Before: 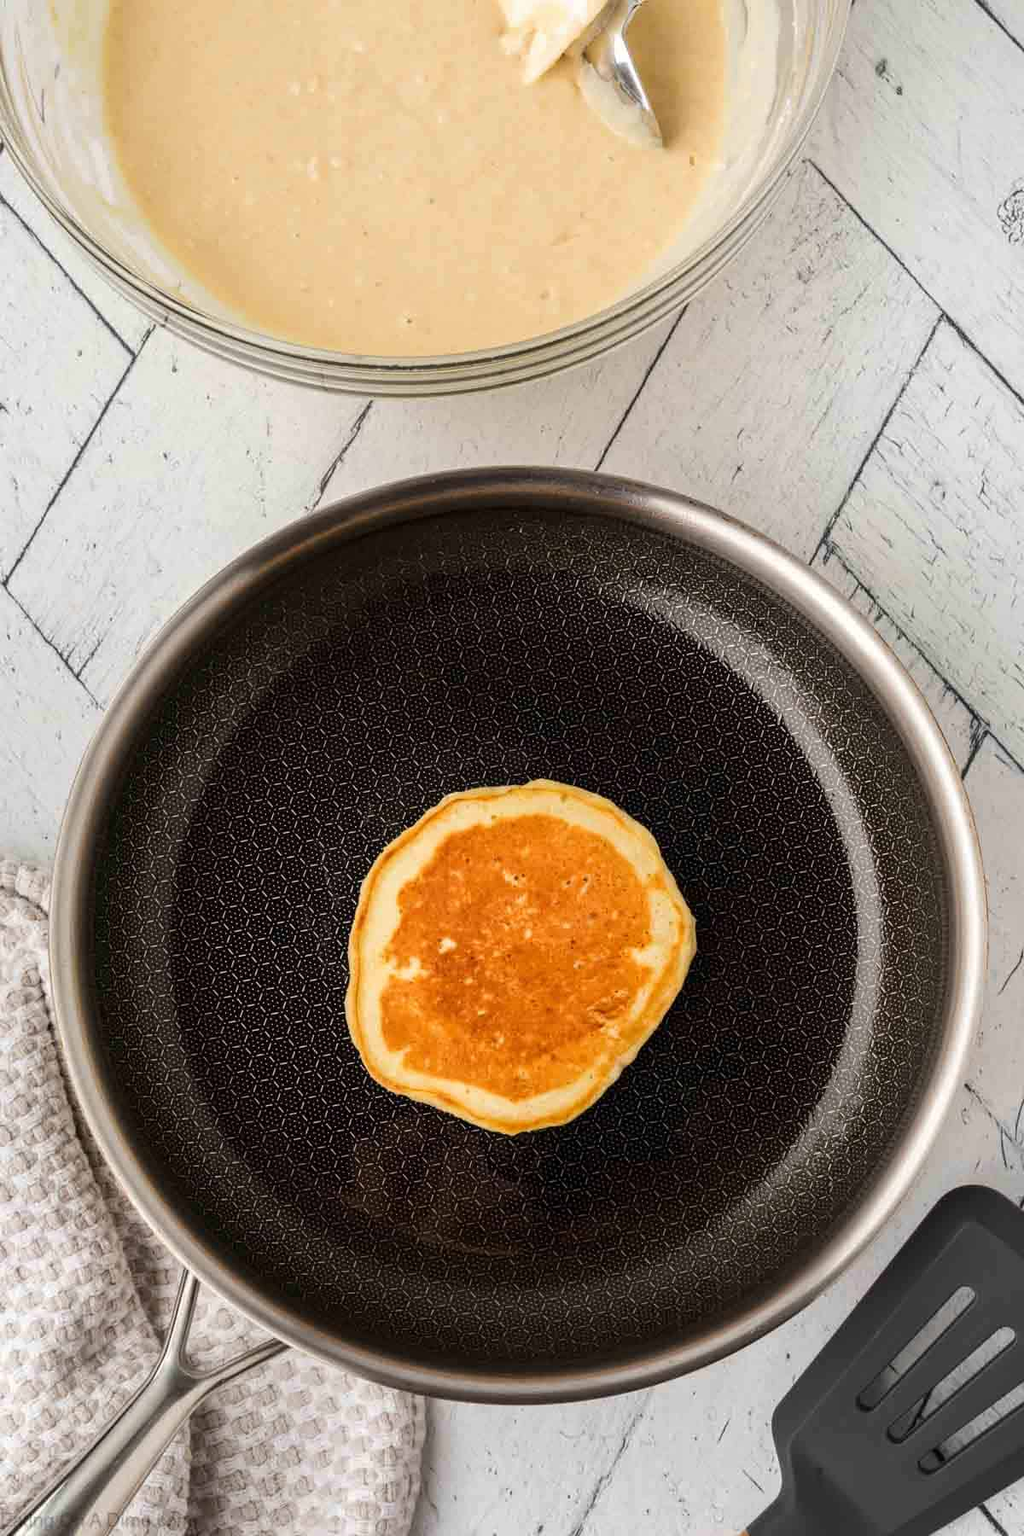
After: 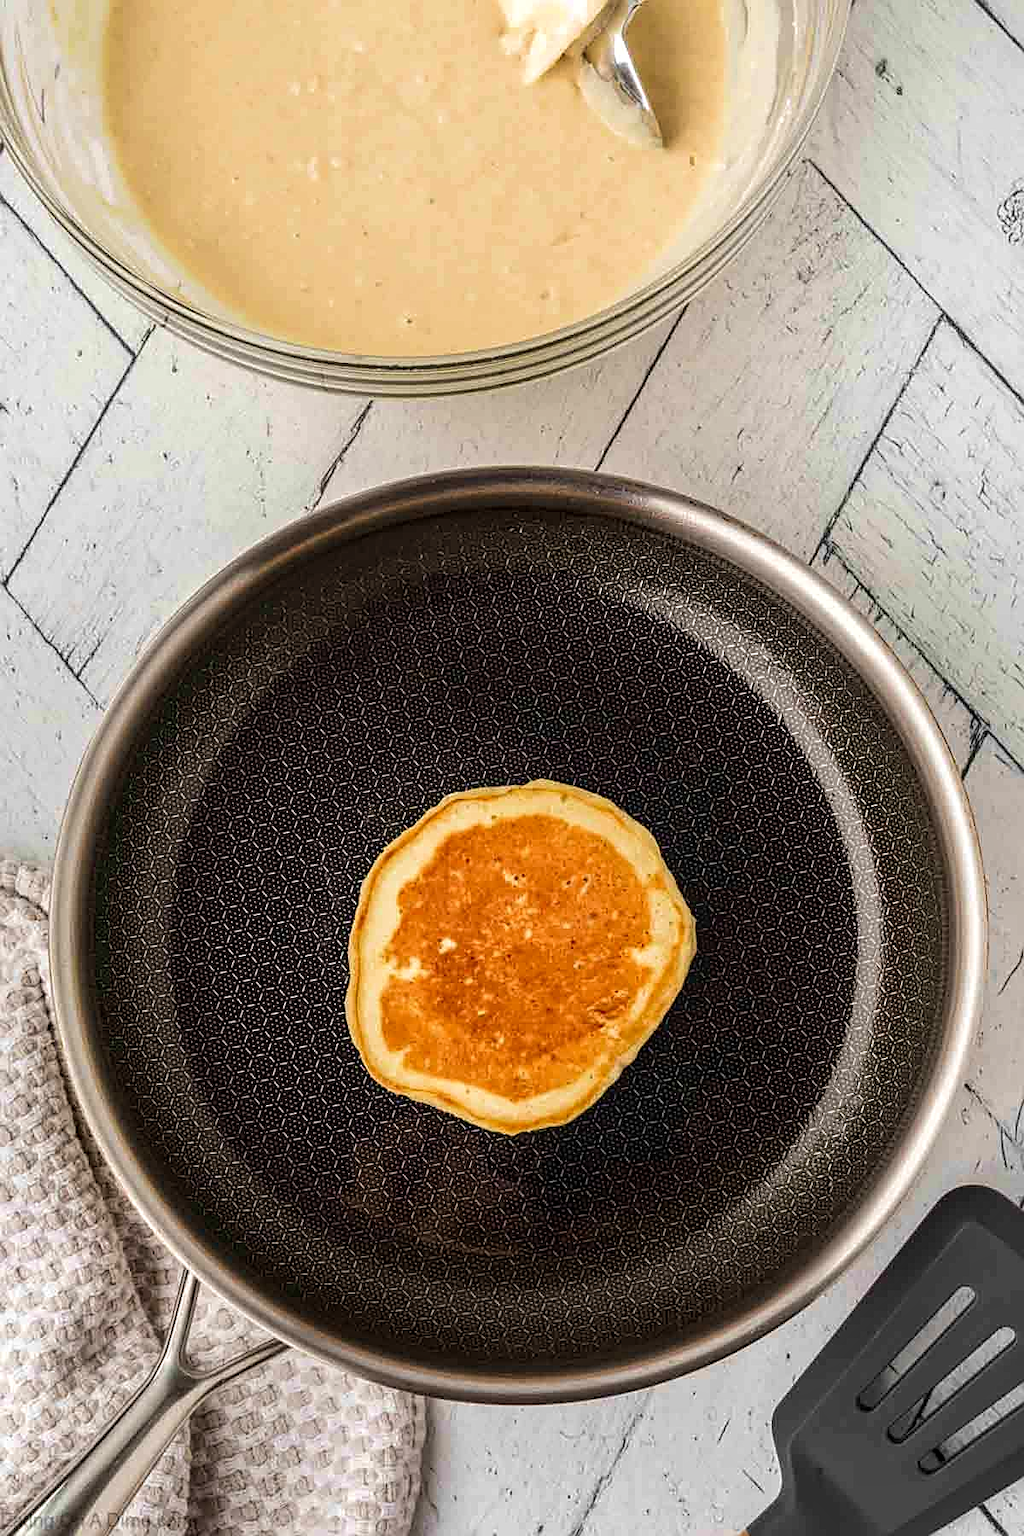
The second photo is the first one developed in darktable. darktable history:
sharpen: on, module defaults
velvia: on, module defaults
local contrast: detail 130%
